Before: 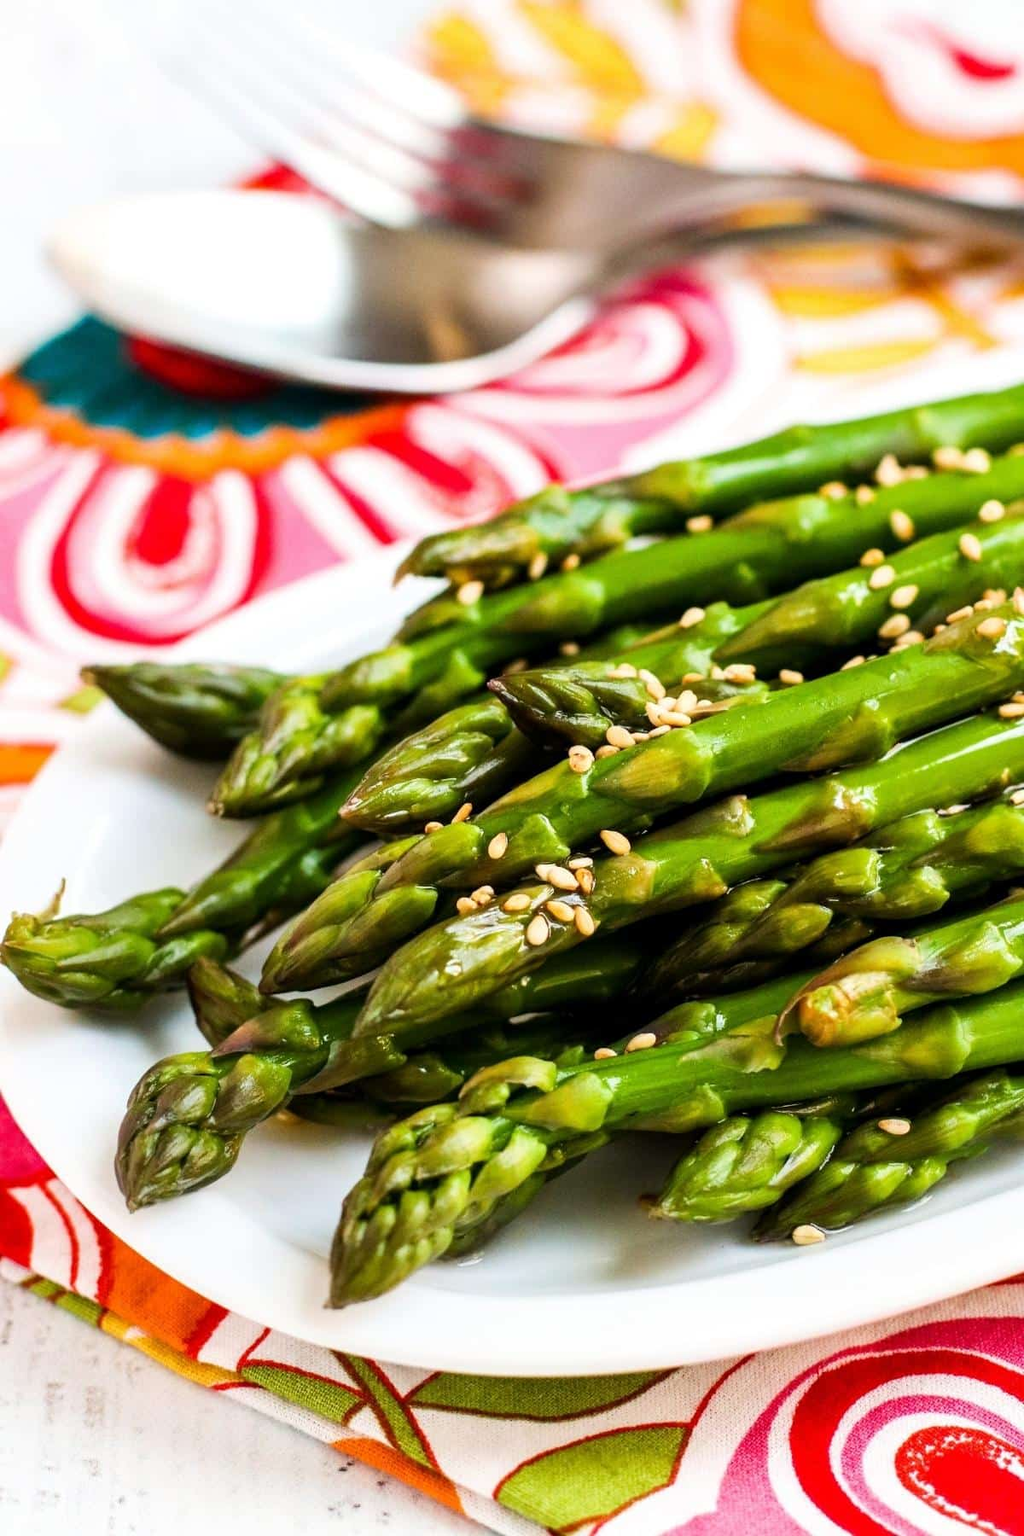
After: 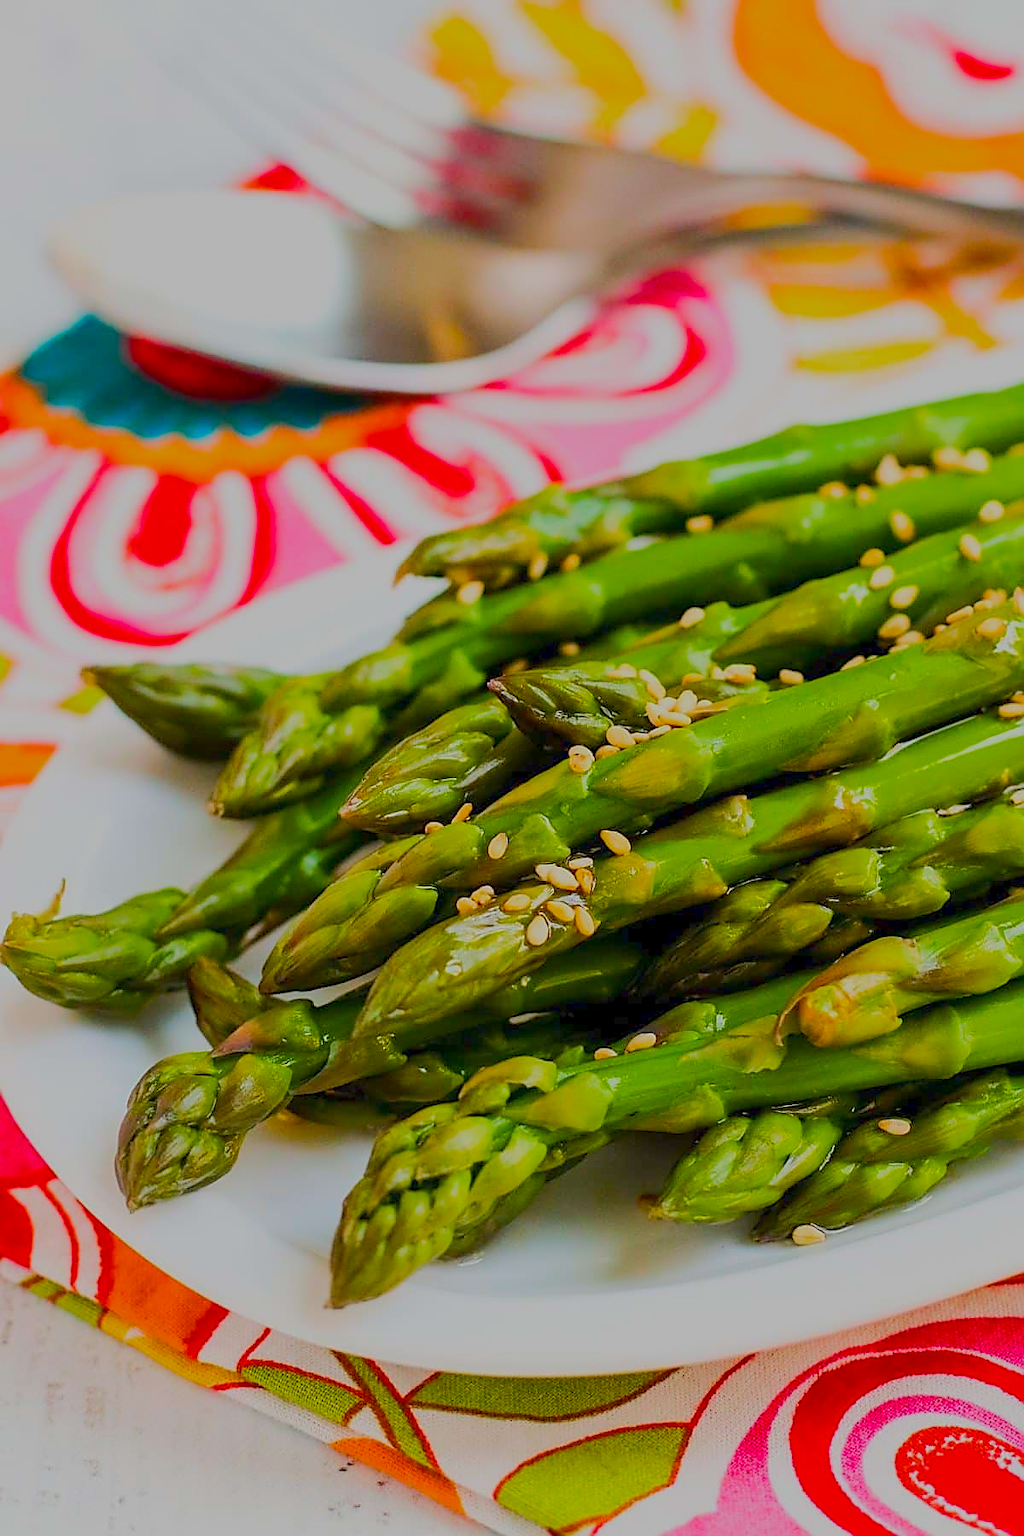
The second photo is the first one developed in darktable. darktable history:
color balance rgb: linear chroma grading › shadows -7.624%, linear chroma grading › global chroma 9.939%, perceptual saturation grading › global saturation 25.256%, perceptual brilliance grading › mid-tones 10.717%, perceptual brilliance grading › shadows 14.687%, contrast -29.501%
sharpen: radius 1.368, amount 1.254, threshold 0.773
exposure: exposure -0.567 EV, compensate exposure bias true, compensate highlight preservation false
